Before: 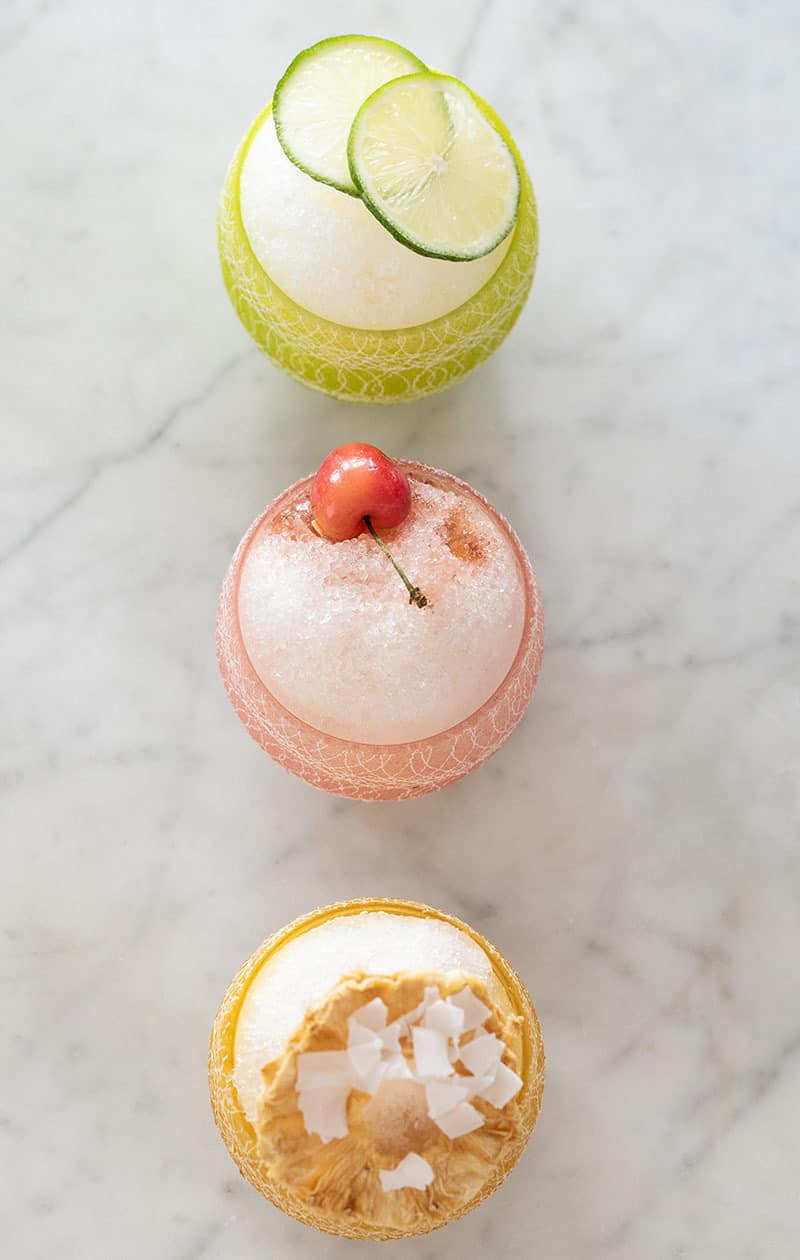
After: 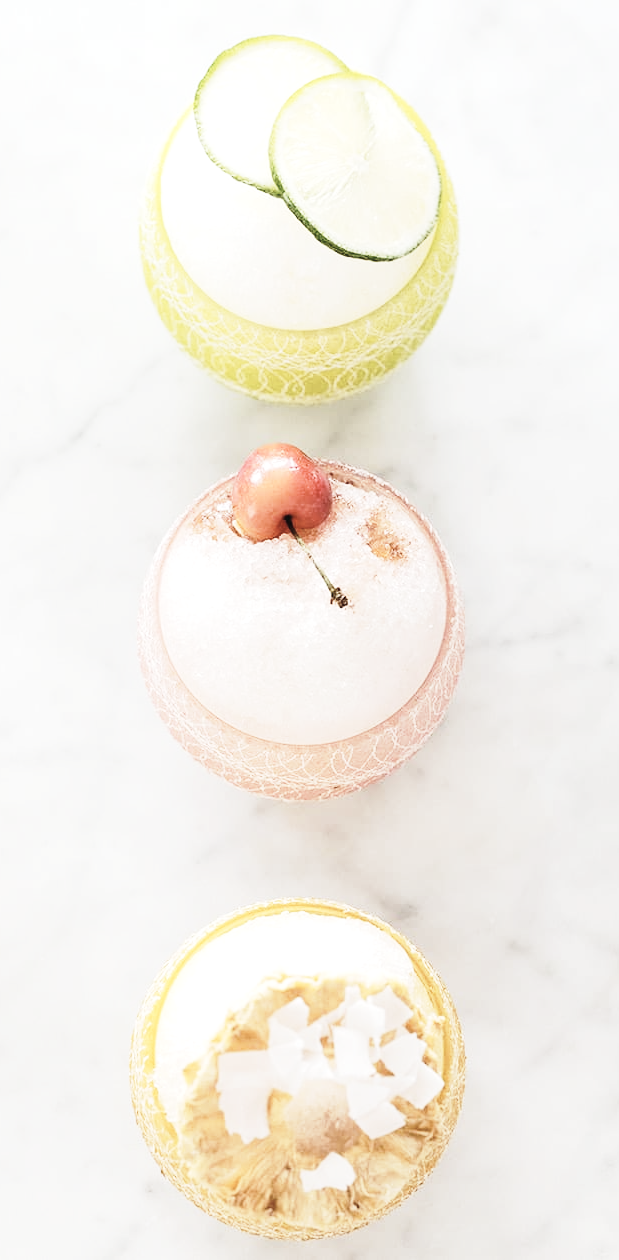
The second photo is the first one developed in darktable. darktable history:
base curve: curves: ch0 [(0, 0) (0.028, 0.03) (0.121, 0.232) (0.46, 0.748) (0.859, 0.968) (1, 1)], preserve colors none
contrast brightness saturation: contrast -0.05, saturation -0.41
tone equalizer: -8 EV -0.75 EV, -7 EV -0.7 EV, -6 EV -0.6 EV, -5 EV -0.4 EV, -3 EV 0.4 EV, -2 EV 0.6 EV, -1 EV 0.7 EV, +0 EV 0.75 EV, edges refinement/feathering 500, mask exposure compensation -1.57 EV, preserve details no
crop: left 9.88%, right 12.664%
